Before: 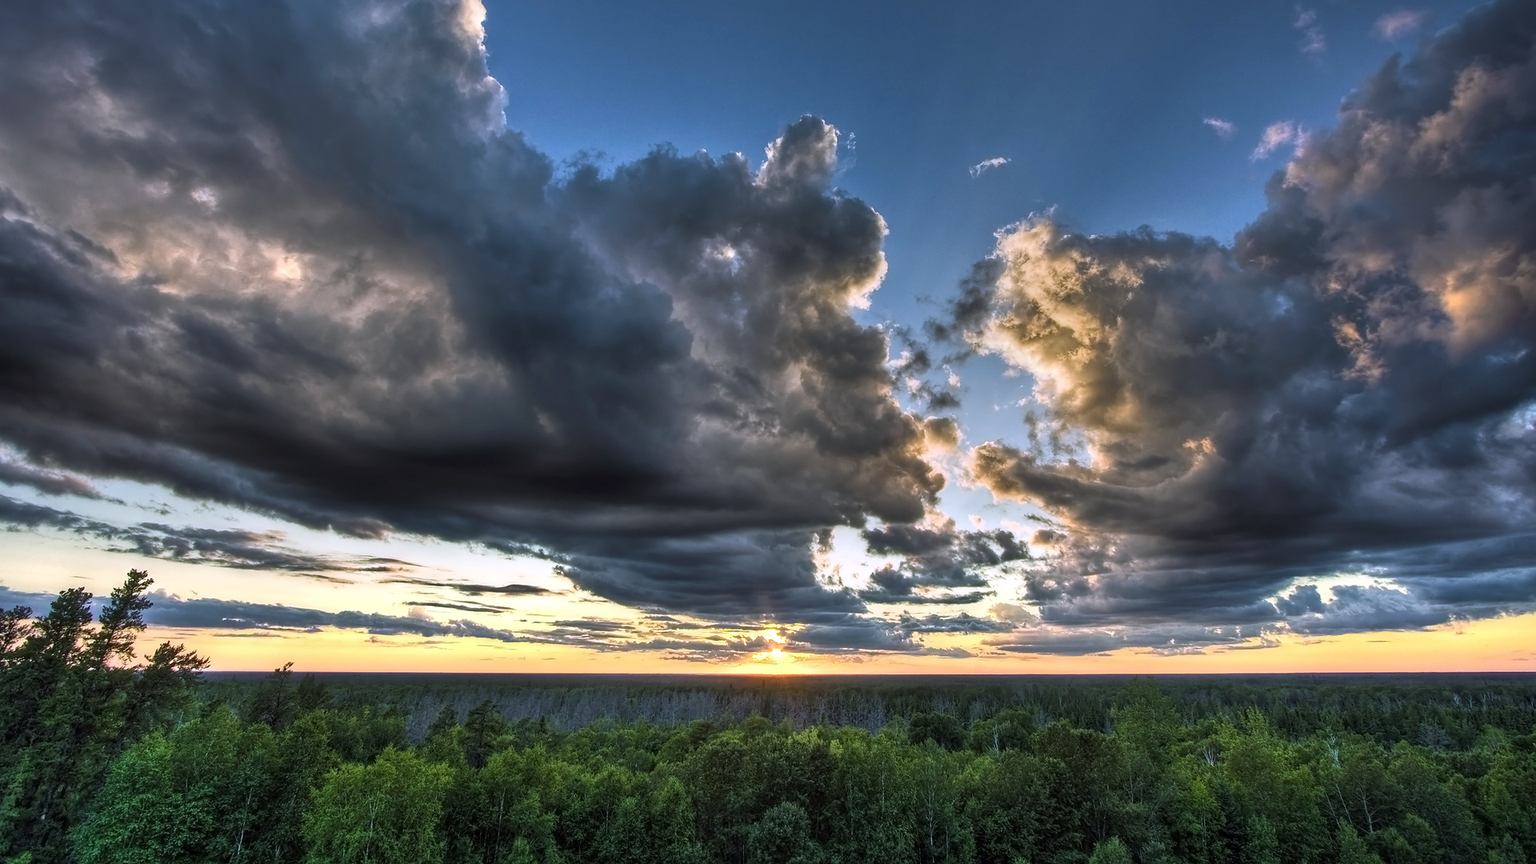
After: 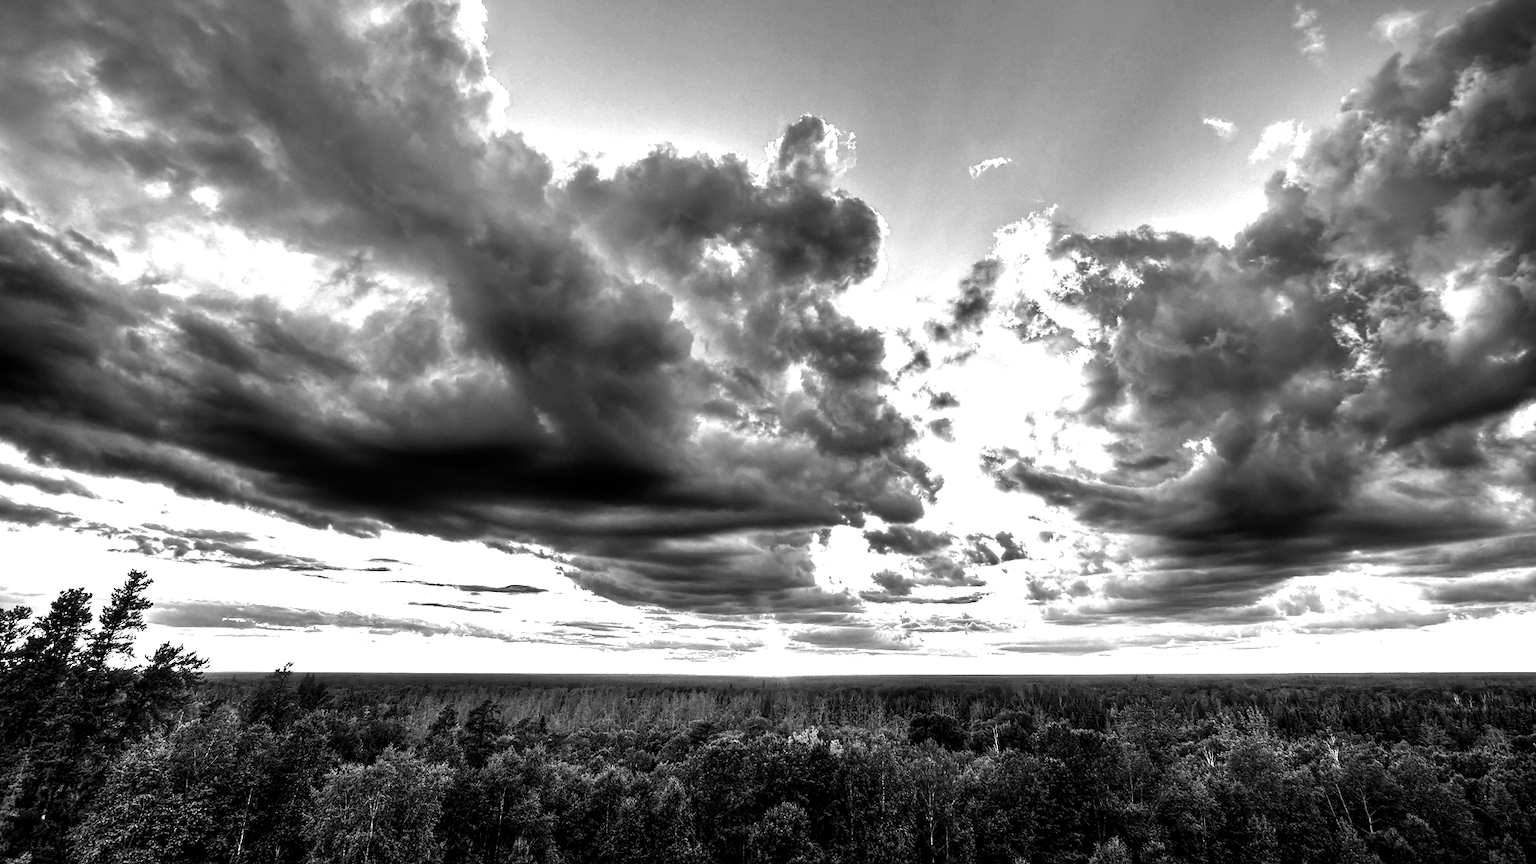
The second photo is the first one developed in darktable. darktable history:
filmic rgb: black relative exposure -8.19 EV, white relative exposure 2.21 EV, threshold 2.95 EV, hardness 7.15, latitude 86.68%, contrast 1.7, highlights saturation mix -4.27%, shadows ↔ highlights balance -2.38%, enable highlight reconstruction true
color calibration: output gray [0.22, 0.42, 0.37, 0], illuminant same as pipeline (D50), adaptation XYZ, x 0.346, y 0.359, temperature 5022.62 K
exposure: exposure 1.089 EV, compensate highlight preservation false
